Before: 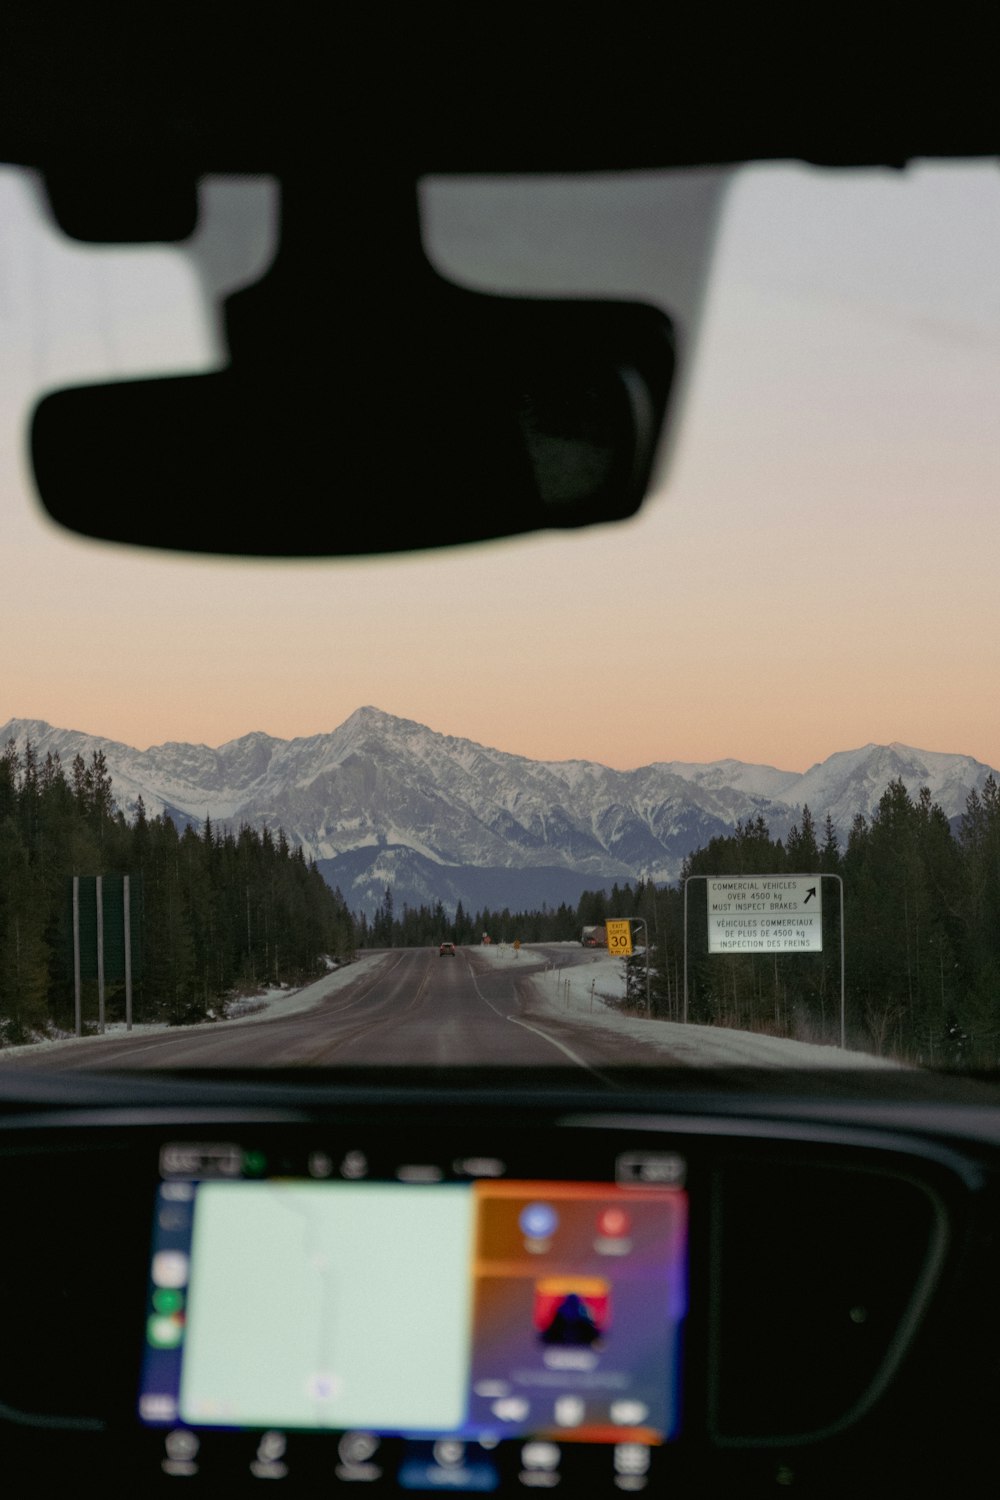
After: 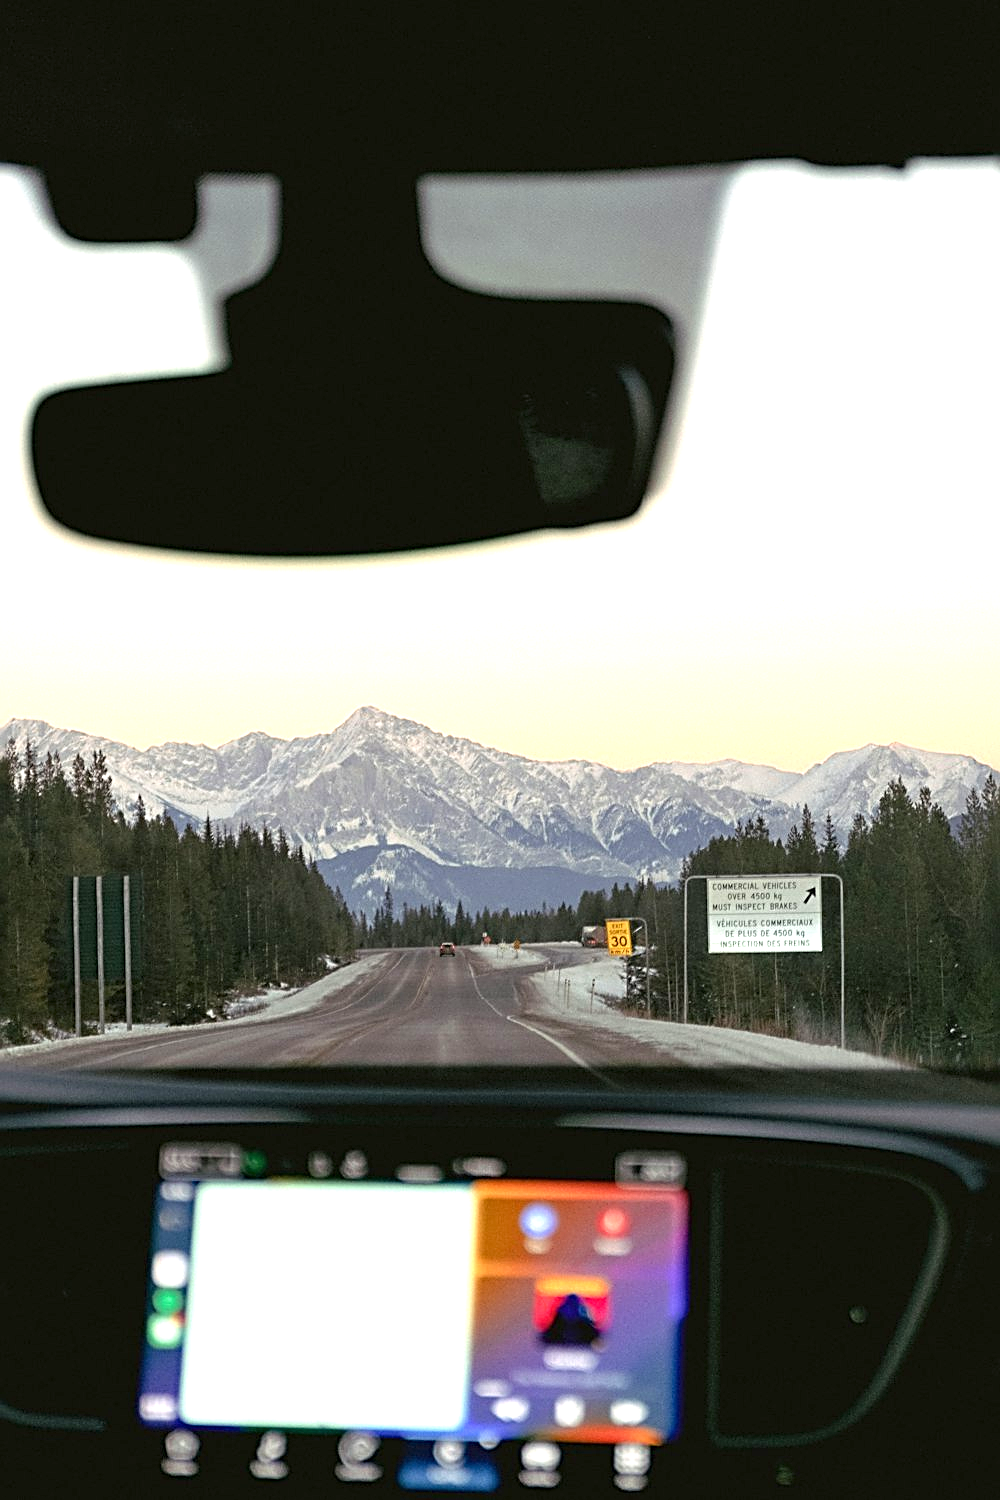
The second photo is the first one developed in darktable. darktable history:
exposure: black level correction 0, exposure 1.34 EV, compensate highlight preservation false
sharpen: radius 2.626, amount 0.686
